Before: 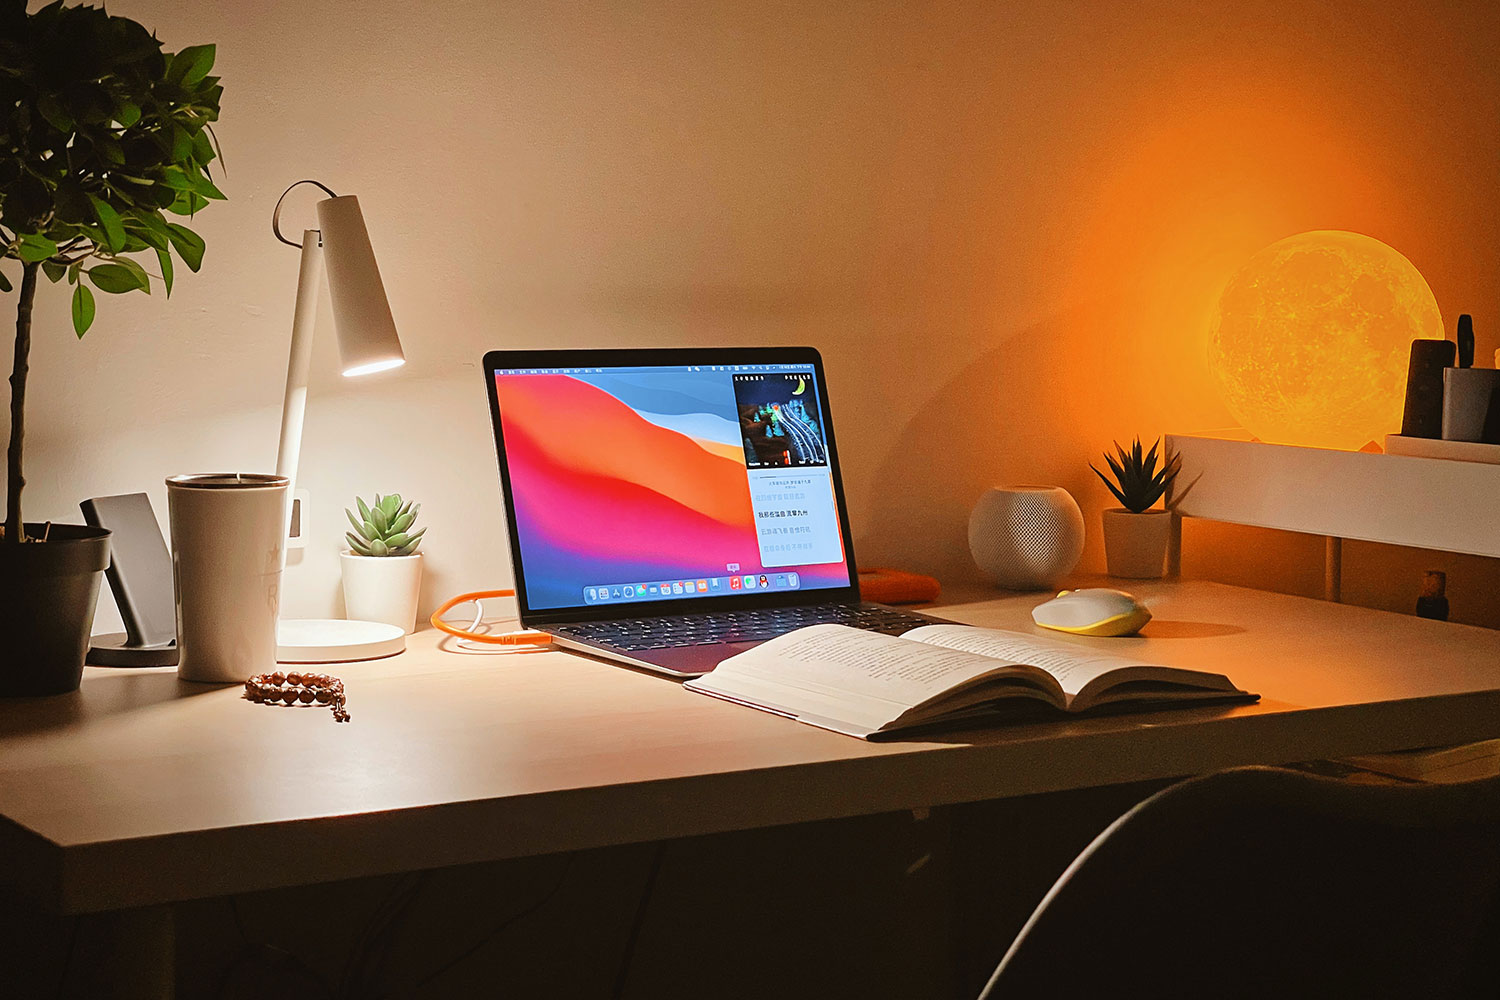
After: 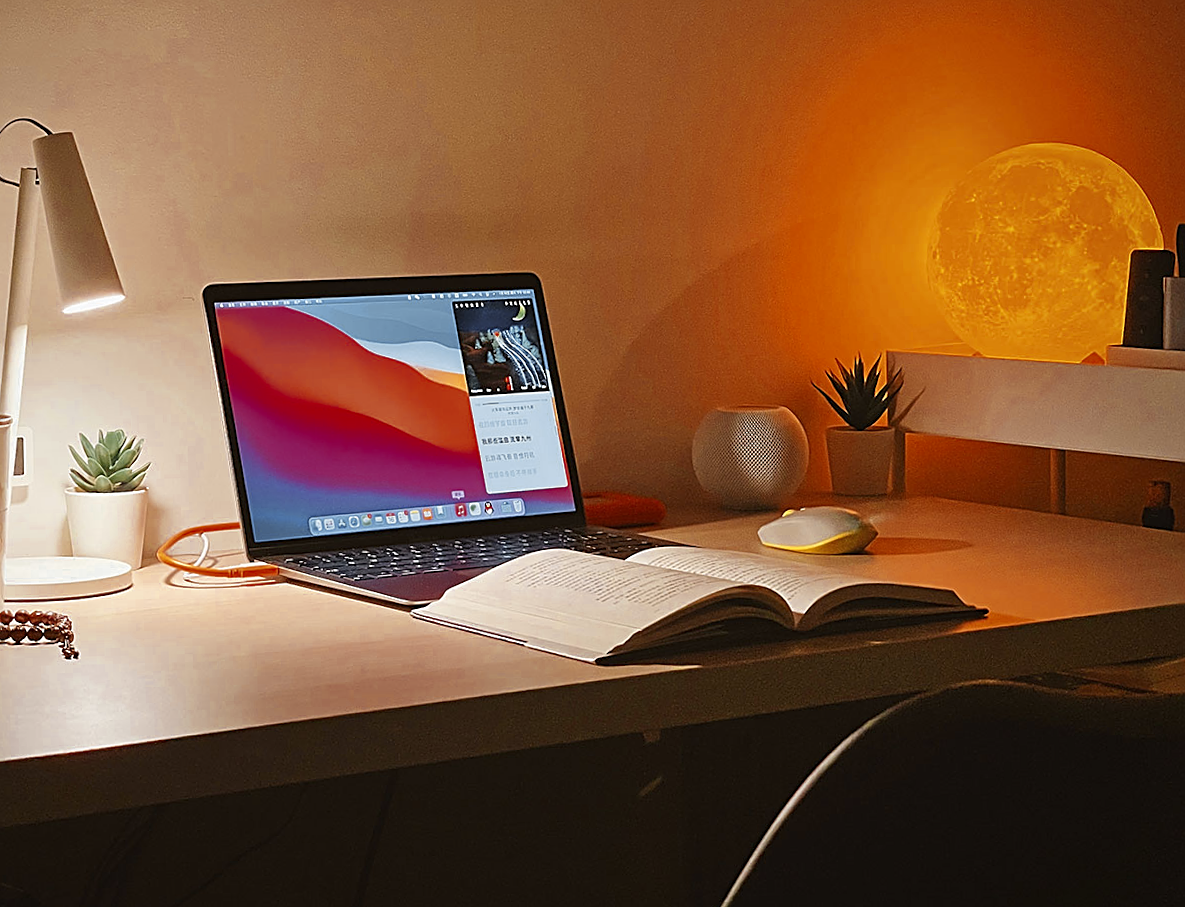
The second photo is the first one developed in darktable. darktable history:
sharpen: on, module defaults
rotate and perspective: rotation -1.42°, crop left 0.016, crop right 0.984, crop top 0.035, crop bottom 0.965
crop and rotate: left 17.959%, top 5.771%, right 1.742%
exposure: black level correction 0, compensate exposure bias true, compensate highlight preservation false
color zones: curves: ch0 [(0.035, 0.242) (0.25, 0.5) (0.384, 0.214) (0.488, 0.255) (0.75, 0.5)]; ch1 [(0.063, 0.379) (0.25, 0.5) (0.354, 0.201) (0.489, 0.085) (0.729, 0.271)]; ch2 [(0.25, 0.5) (0.38, 0.517) (0.442, 0.51) (0.735, 0.456)]
